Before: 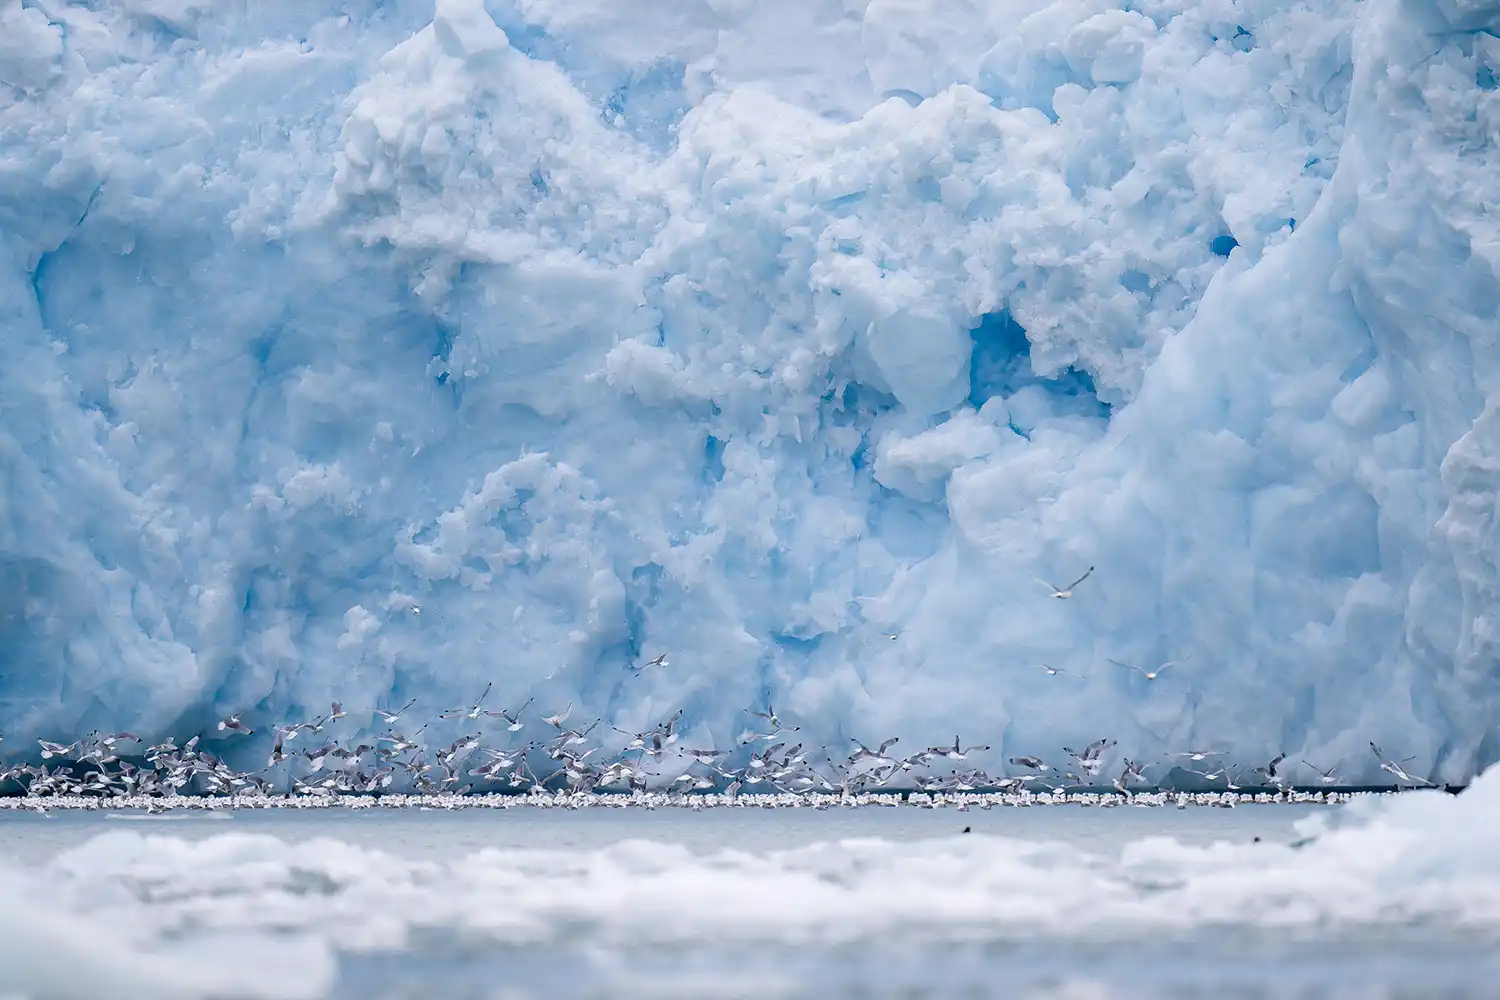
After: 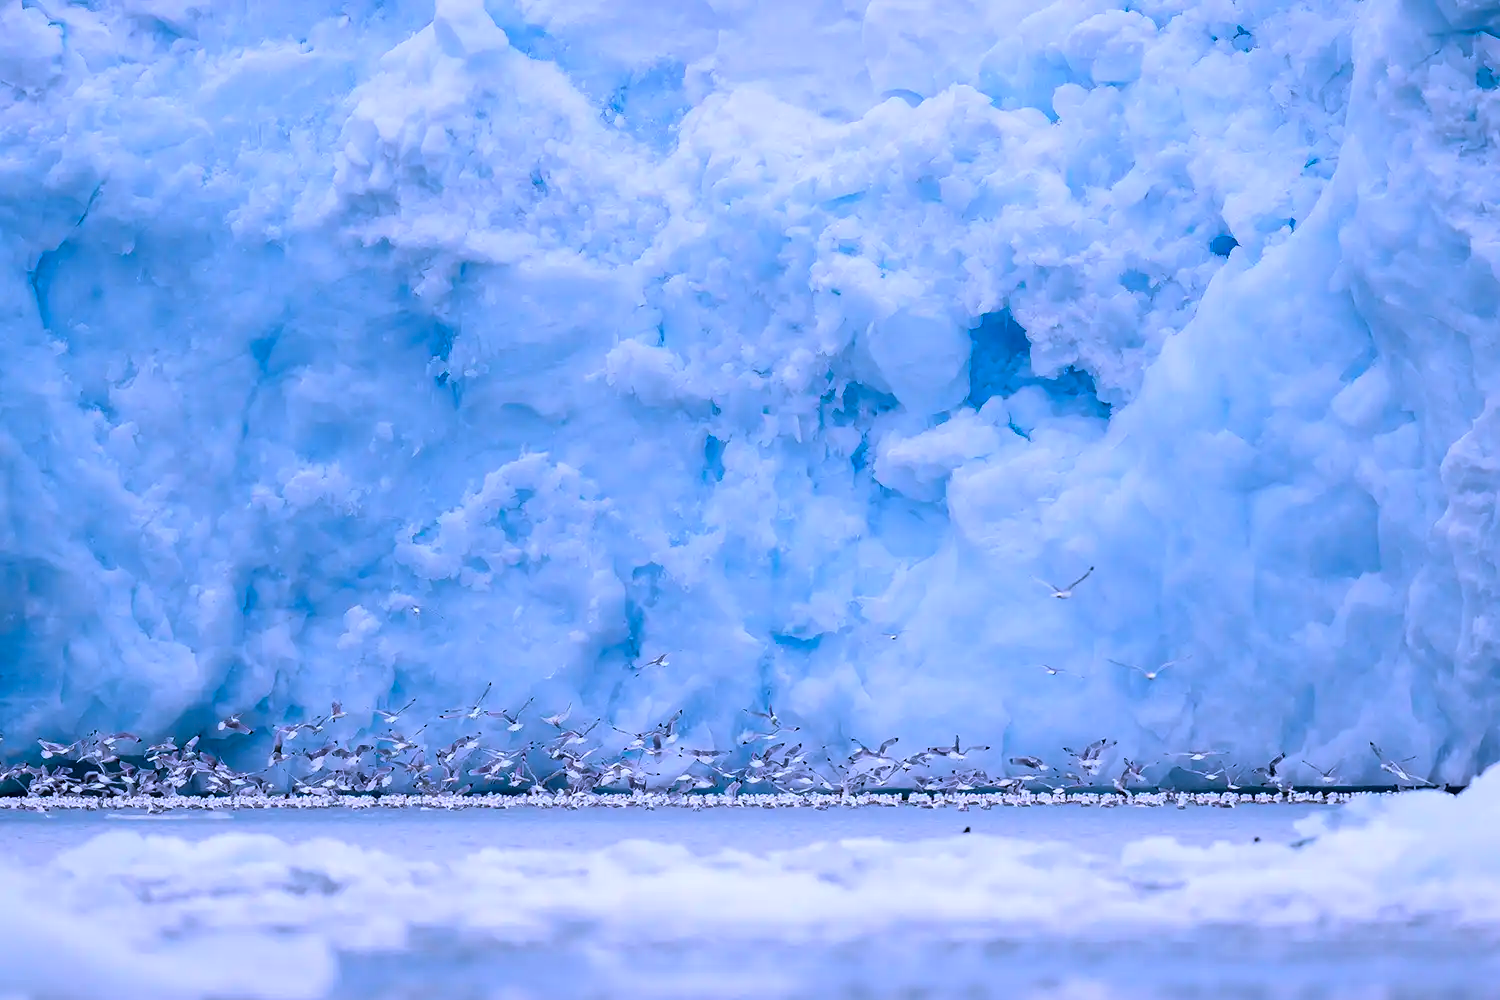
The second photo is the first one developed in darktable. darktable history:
color correction: highlights a* 15.03, highlights b* -25.07
white balance: red 0.924, blue 1.095
